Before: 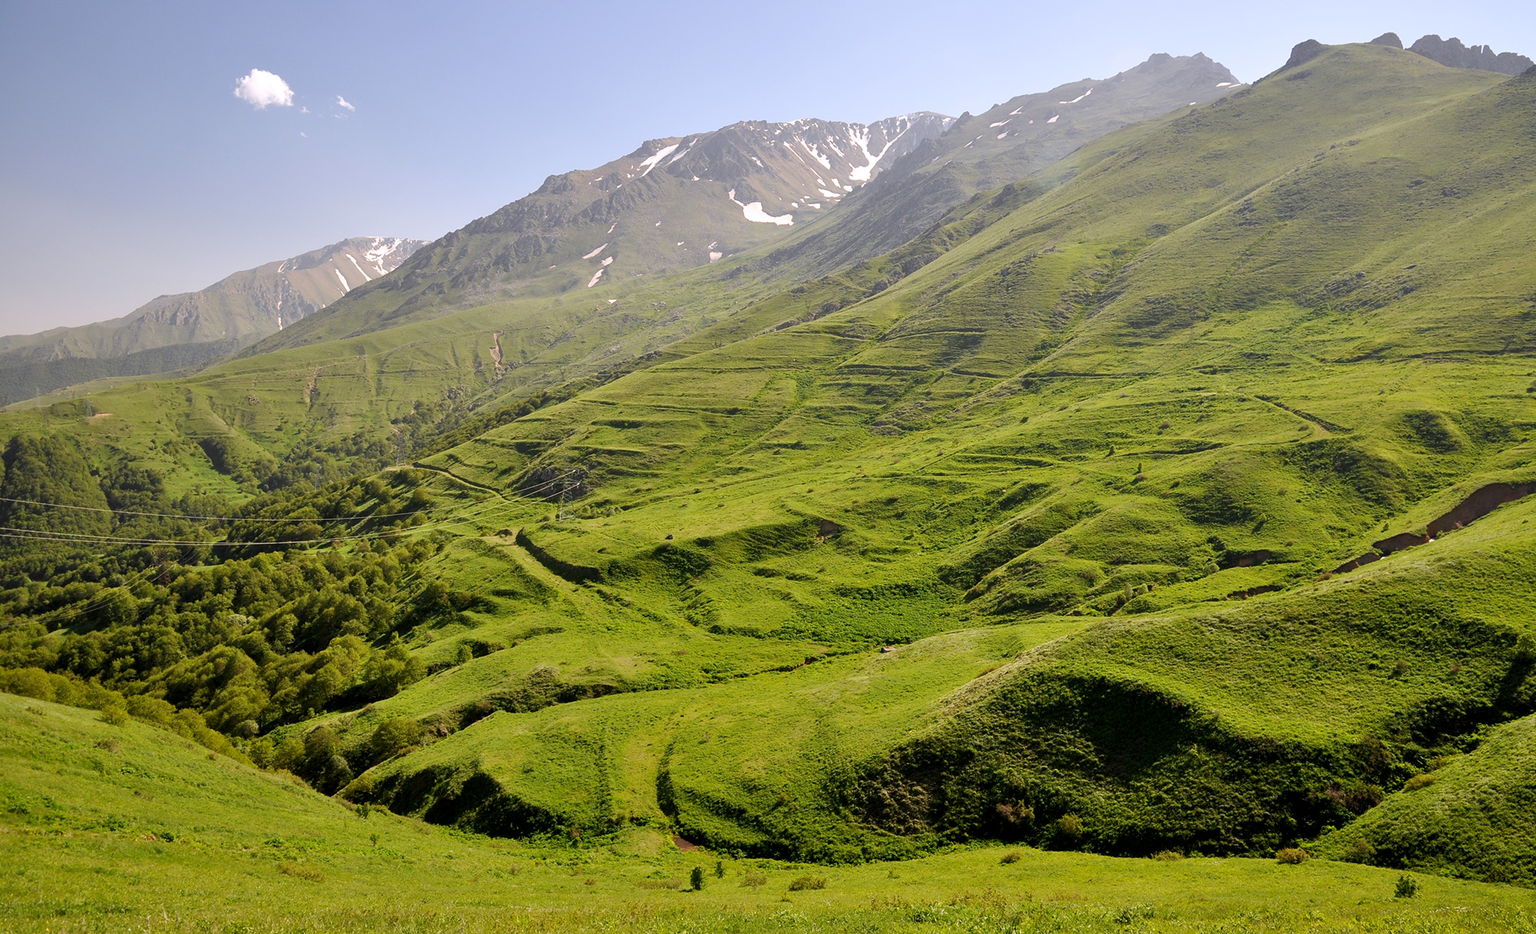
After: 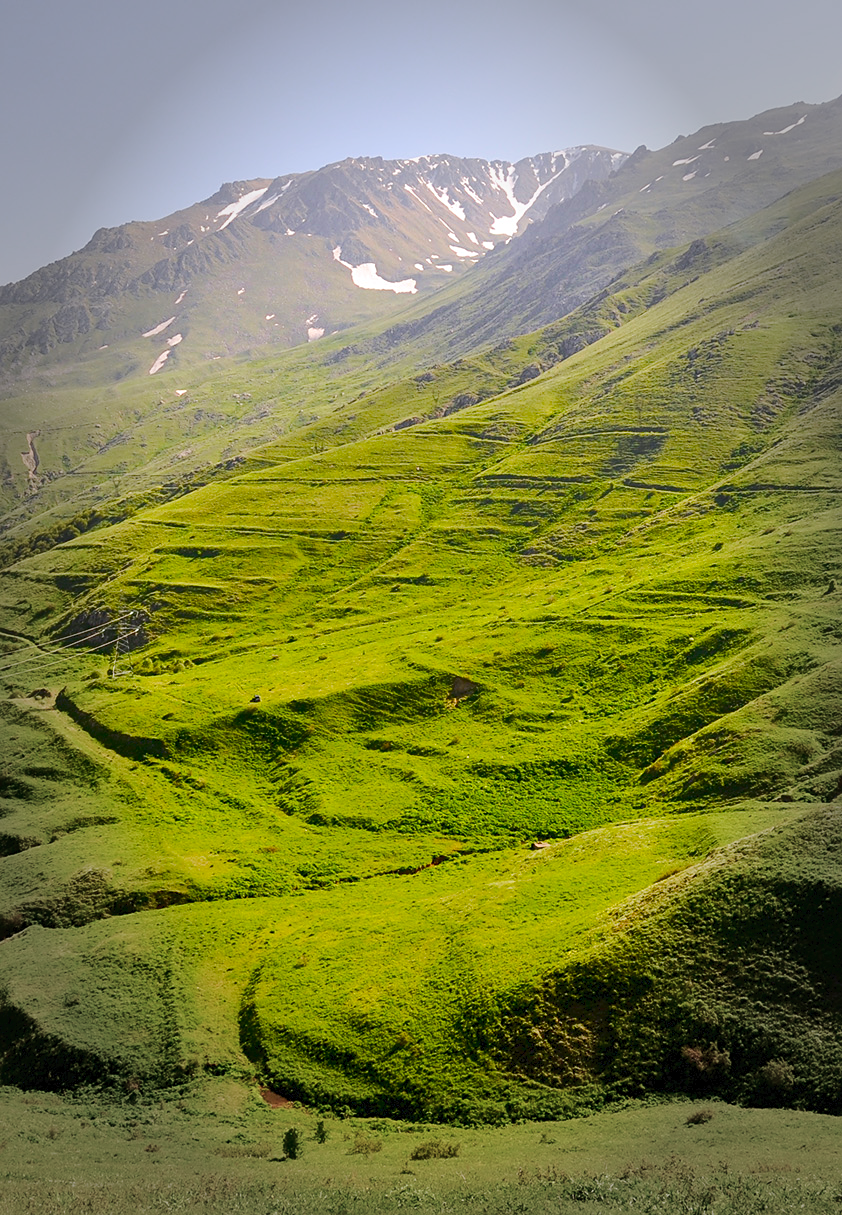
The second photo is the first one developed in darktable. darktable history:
crop: left 30.824%, right 27.038%
tone curve: curves: ch0 [(0, 0) (0.003, 0.06) (0.011, 0.071) (0.025, 0.085) (0.044, 0.104) (0.069, 0.123) (0.1, 0.146) (0.136, 0.167) (0.177, 0.205) (0.224, 0.248) (0.277, 0.309) (0.335, 0.384) (0.399, 0.467) (0.468, 0.553) (0.543, 0.633) (0.623, 0.698) (0.709, 0.769) (0.801, 0.841) (0.898, 0.912) (1, 1)], color space Lab, linked channels, preserve colors none
contrast brightness saturation: contrast 0.027, brightness -0.04
sharpen: amount 0.209
color balance rgb: shadows lift › hue 88°, linear chroma grading › global chroma 9.535%, perceptual saturation grading › global saturation 23.67%, perceptual saturation grading › highlights -24.505%, perceptual saturation grading › mid-tones 23.889%, perceptual saturation grading › shadows 40.557%
vignetting: fall-off start 66.09%, fall-off radius 39.67%, automatic ratio true, width/height ratio 0.679, unbound false
tone equalizer: edges refinement/feathering 500, mask exposure compensation -1.57 EV, preserve details no
